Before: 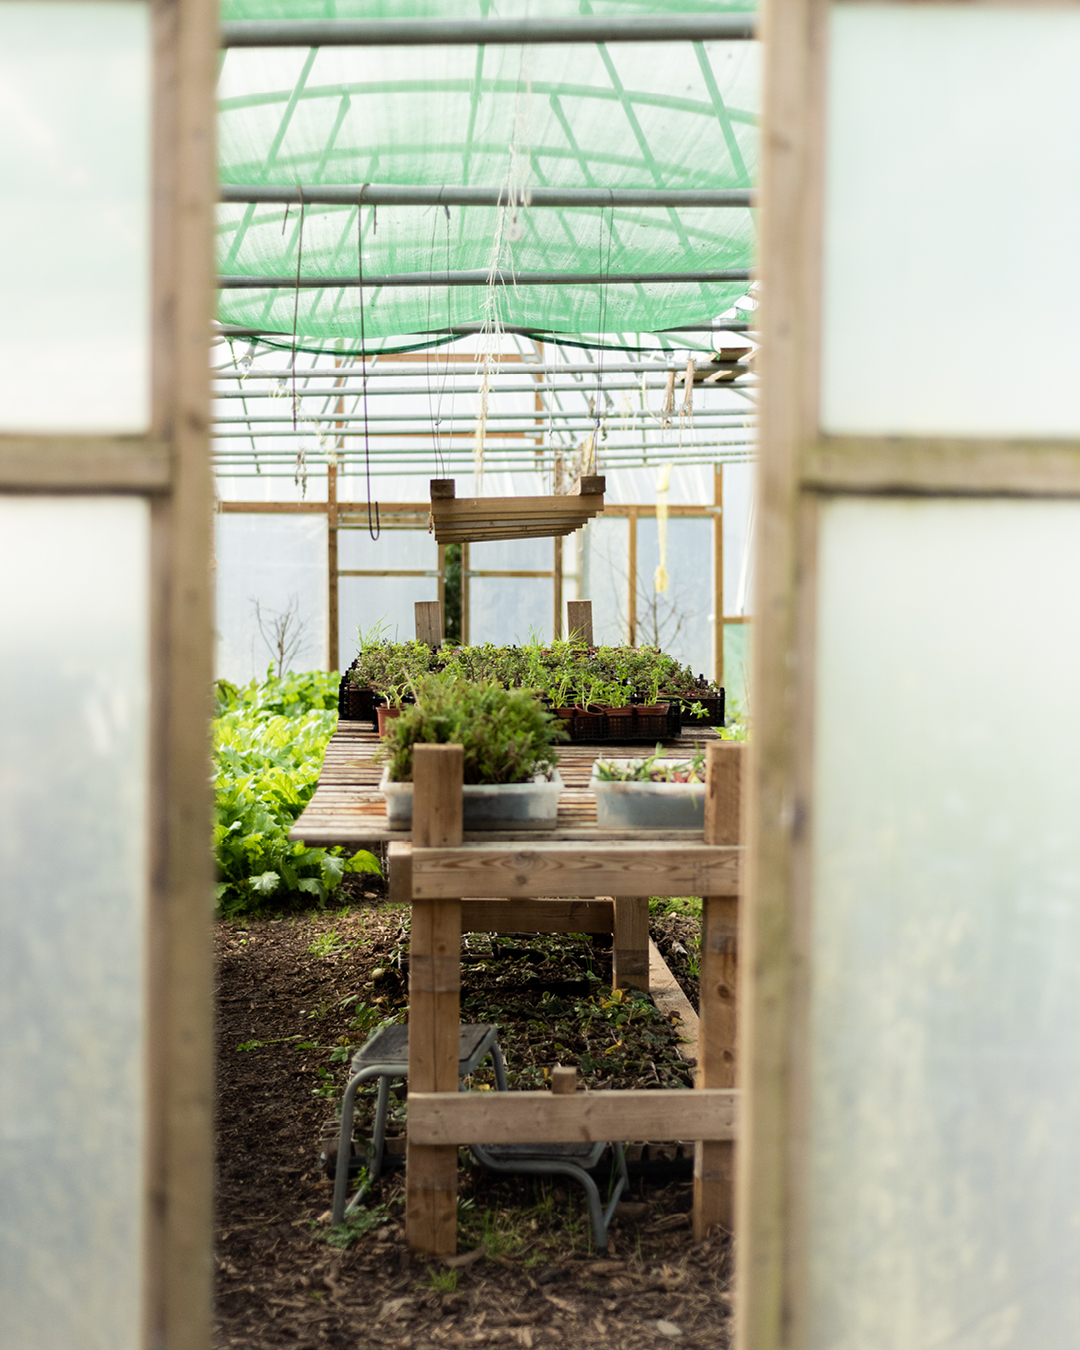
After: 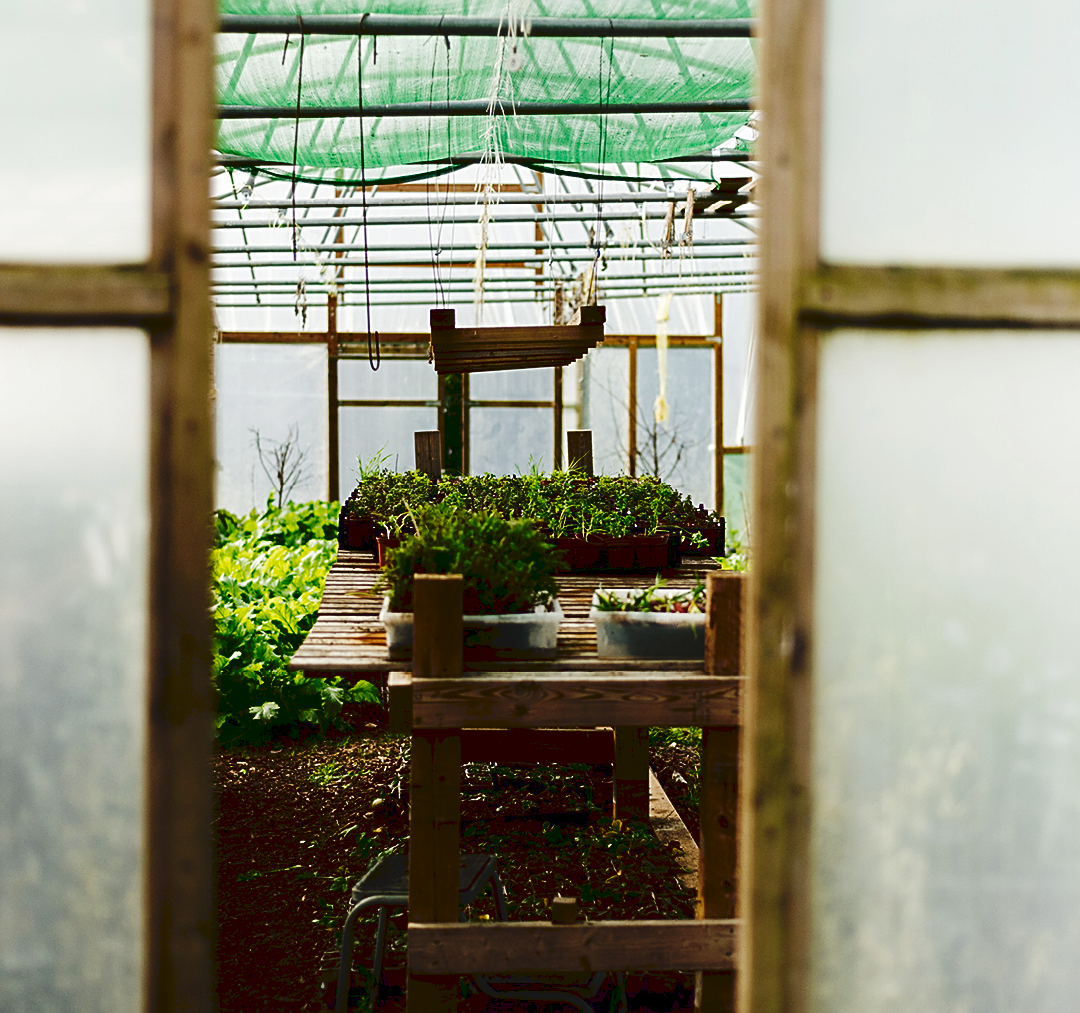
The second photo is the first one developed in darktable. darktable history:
contrast brightness saturation: contrast 0.089, brightness -0.588, saturation 0.17
tone curve: curves: ch0 [(0, 0) (0.003, 0.077) (0.011, 0.078) (0.025, 0.078) (0.044, 0.08) (0.069, 0.088) (0.1, 0.102) (0.136, 0.12) (0.177, 0.148) (0.224, 0.191) (0.277, 0.261) (0.335, 0.335) (0.399, 0.419) (0.468, 0.522) (0.543, 0.611) (0.623, 0.702) (0.709, 0.779) (0.801, 0.855) (0.898, 0.918) (1, 1)], preserve colors none
exposure: black level correction 0.009, compensate highlight preservation false
crop and rotate: top 12.621%, bottom 12.311%
sharpen: on, module defaults
